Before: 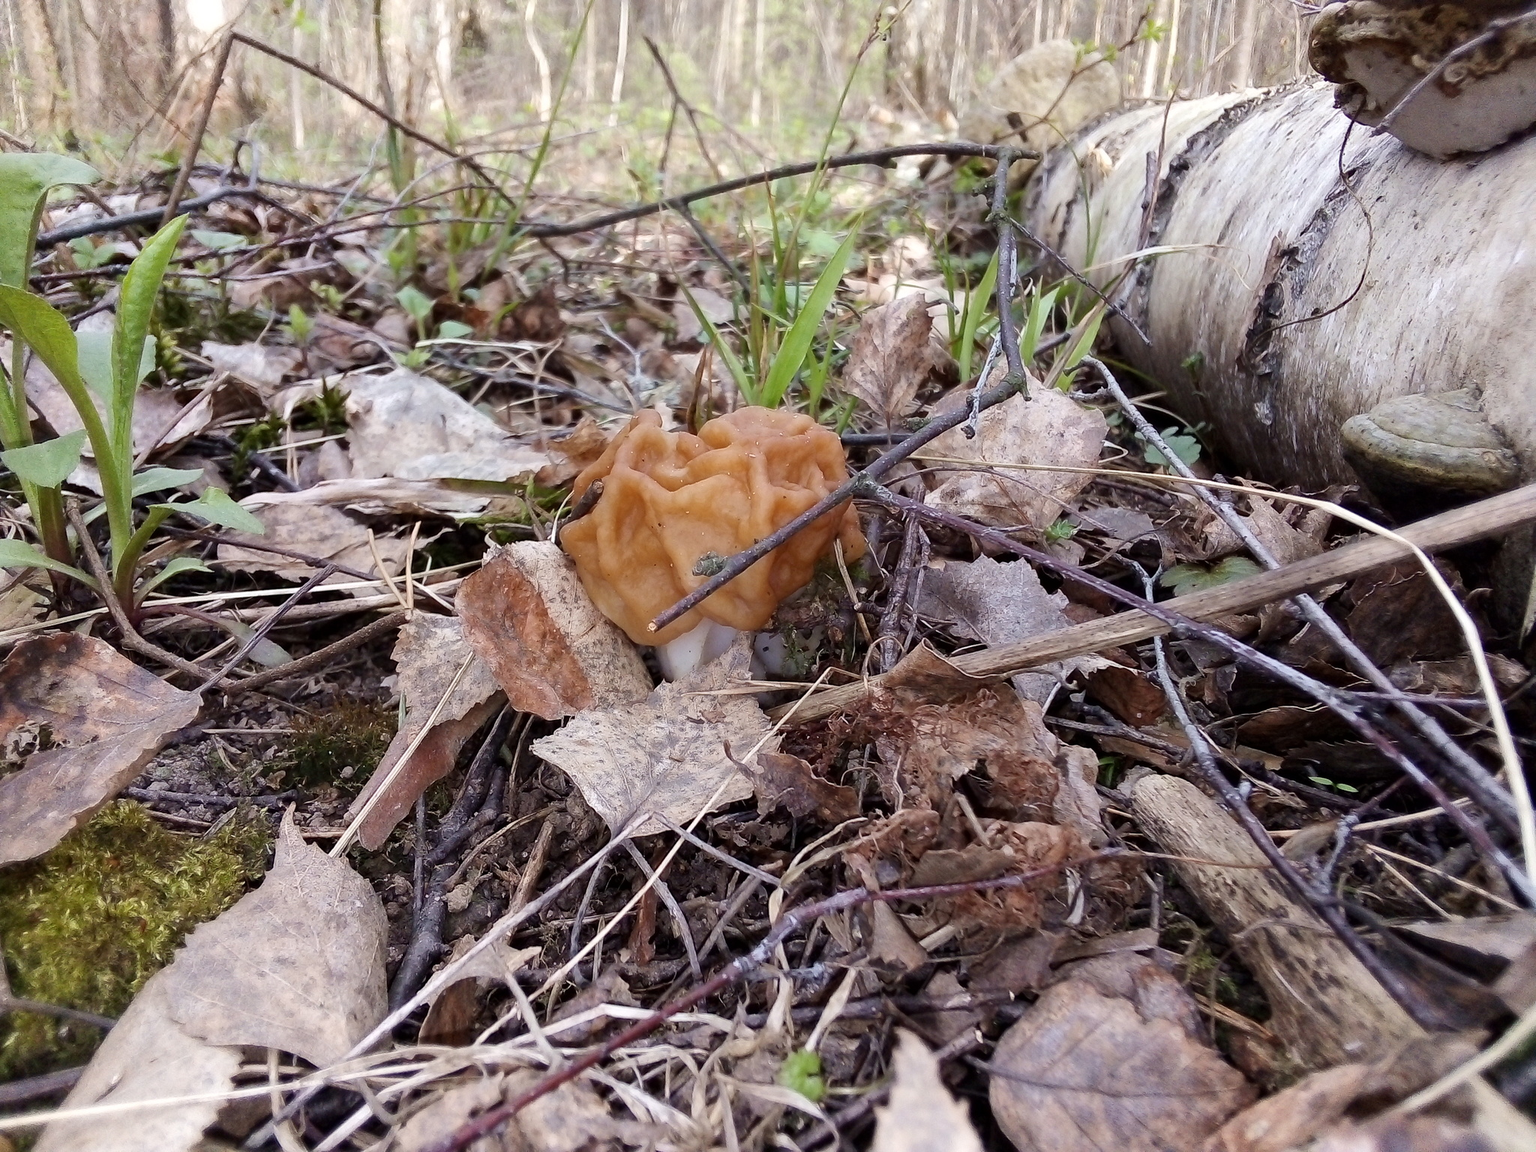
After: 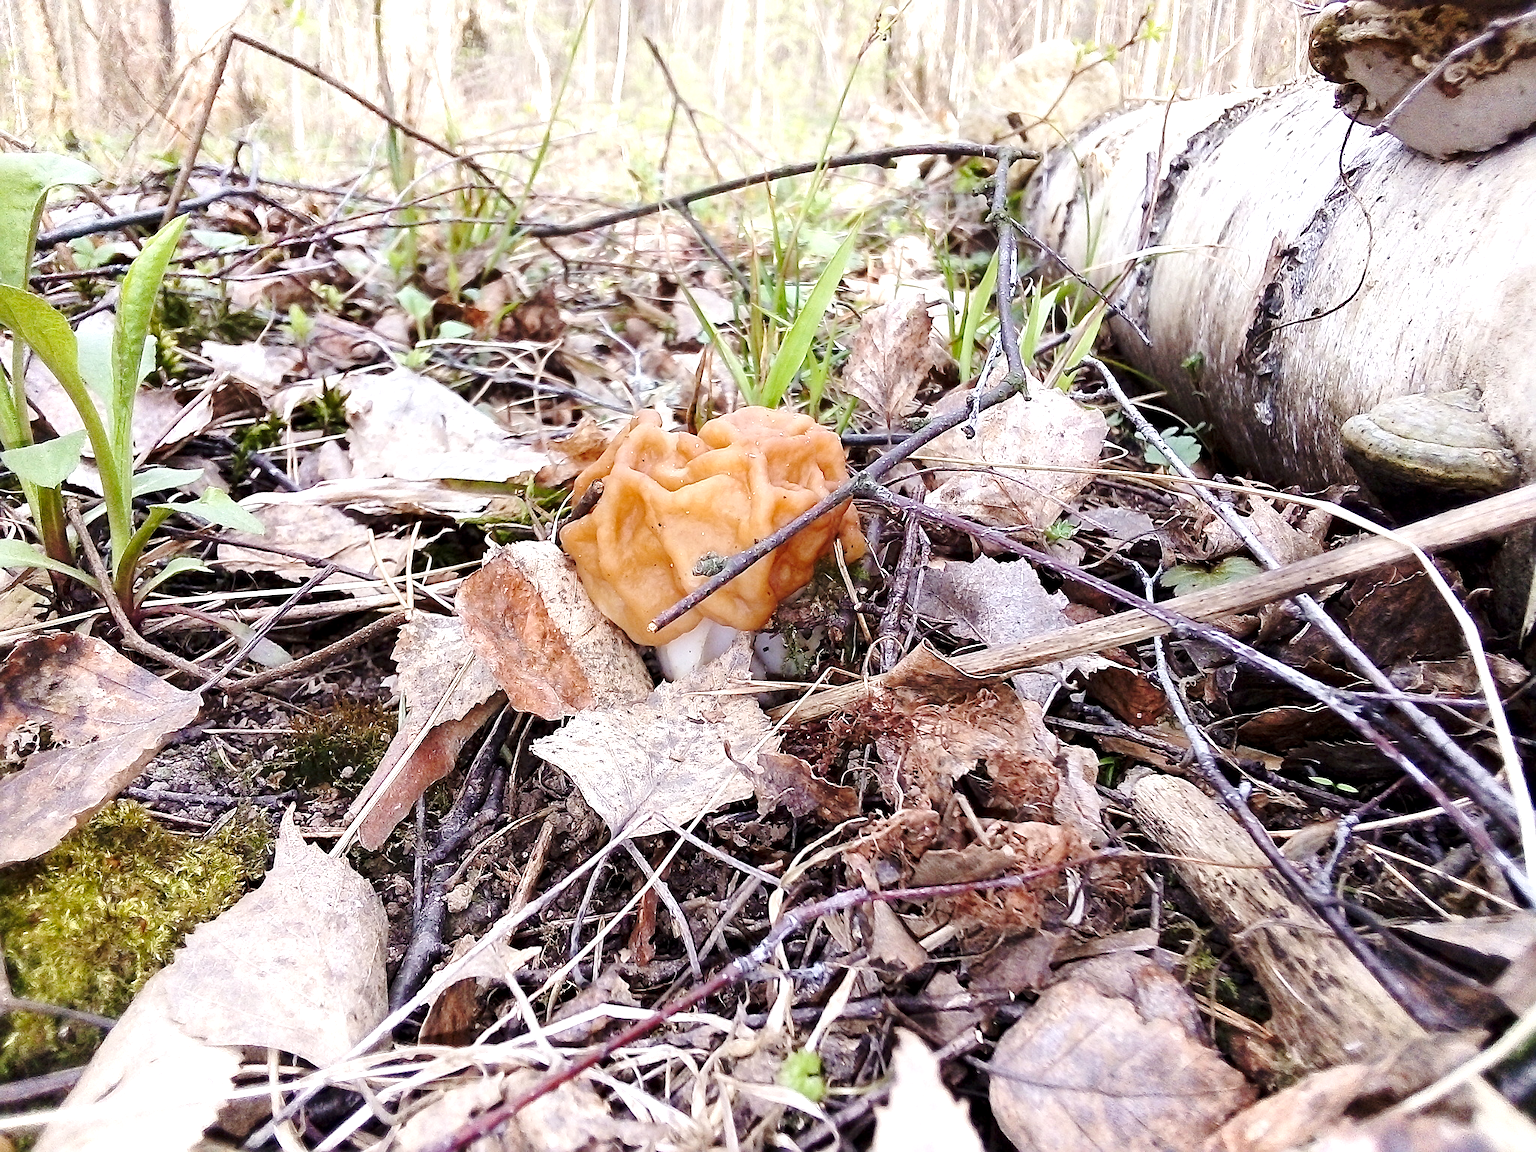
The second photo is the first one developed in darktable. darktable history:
exposure: black level correction 0.001, exposure 1.04 EV, compensate highlight preservation false
tone curve: curves: ch0 [(0, 0) (0.23, 0.189) (0.486, 0.52) (0.822, 0.825) (0.994, 0.955)]; ch1 [(0, 0) (0.226, 0.261) (0.379, 0.442) (0.469, 0.468) (0.495, 0.498) (0.514, 0.509) (0.561, 0.603) (0.59, 0.656) (1, 1)]; ch2 [(0, 0) (0.269, 0.299) (0.459, 0.43) (0.498, 0.5) (0.523, 0.52) (0.586, 0.569) (0.635, 0.617) (0.659, 0.681) (0.718, 0.764) (1, 1)], preserve colors none
sharpen: on, module defaults
